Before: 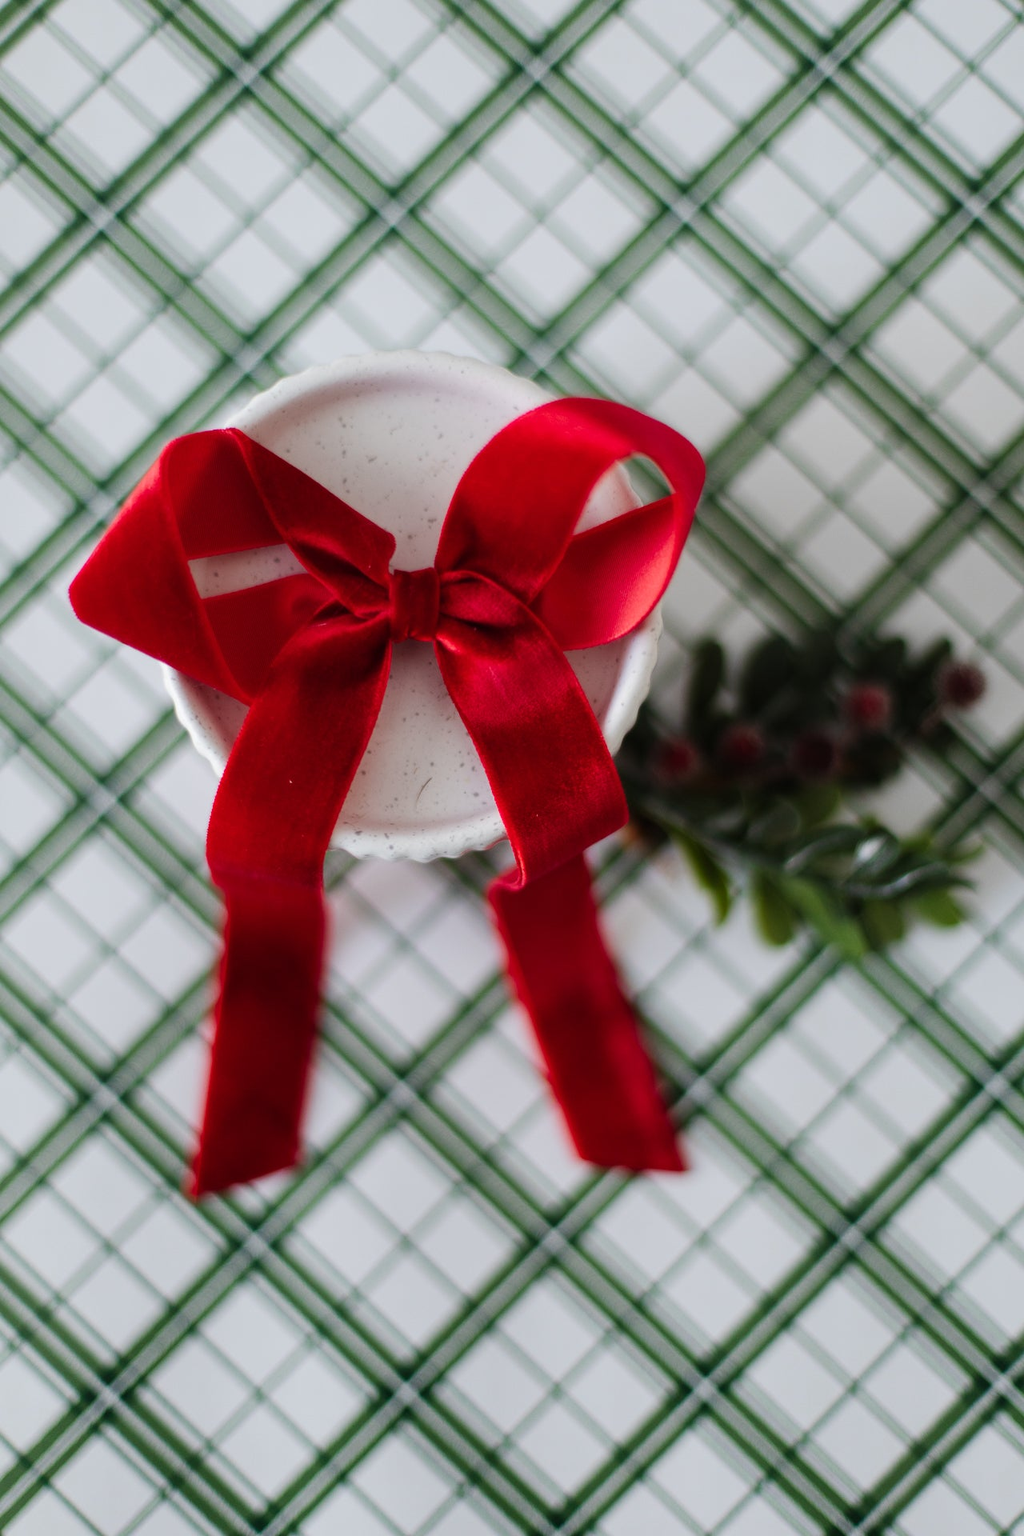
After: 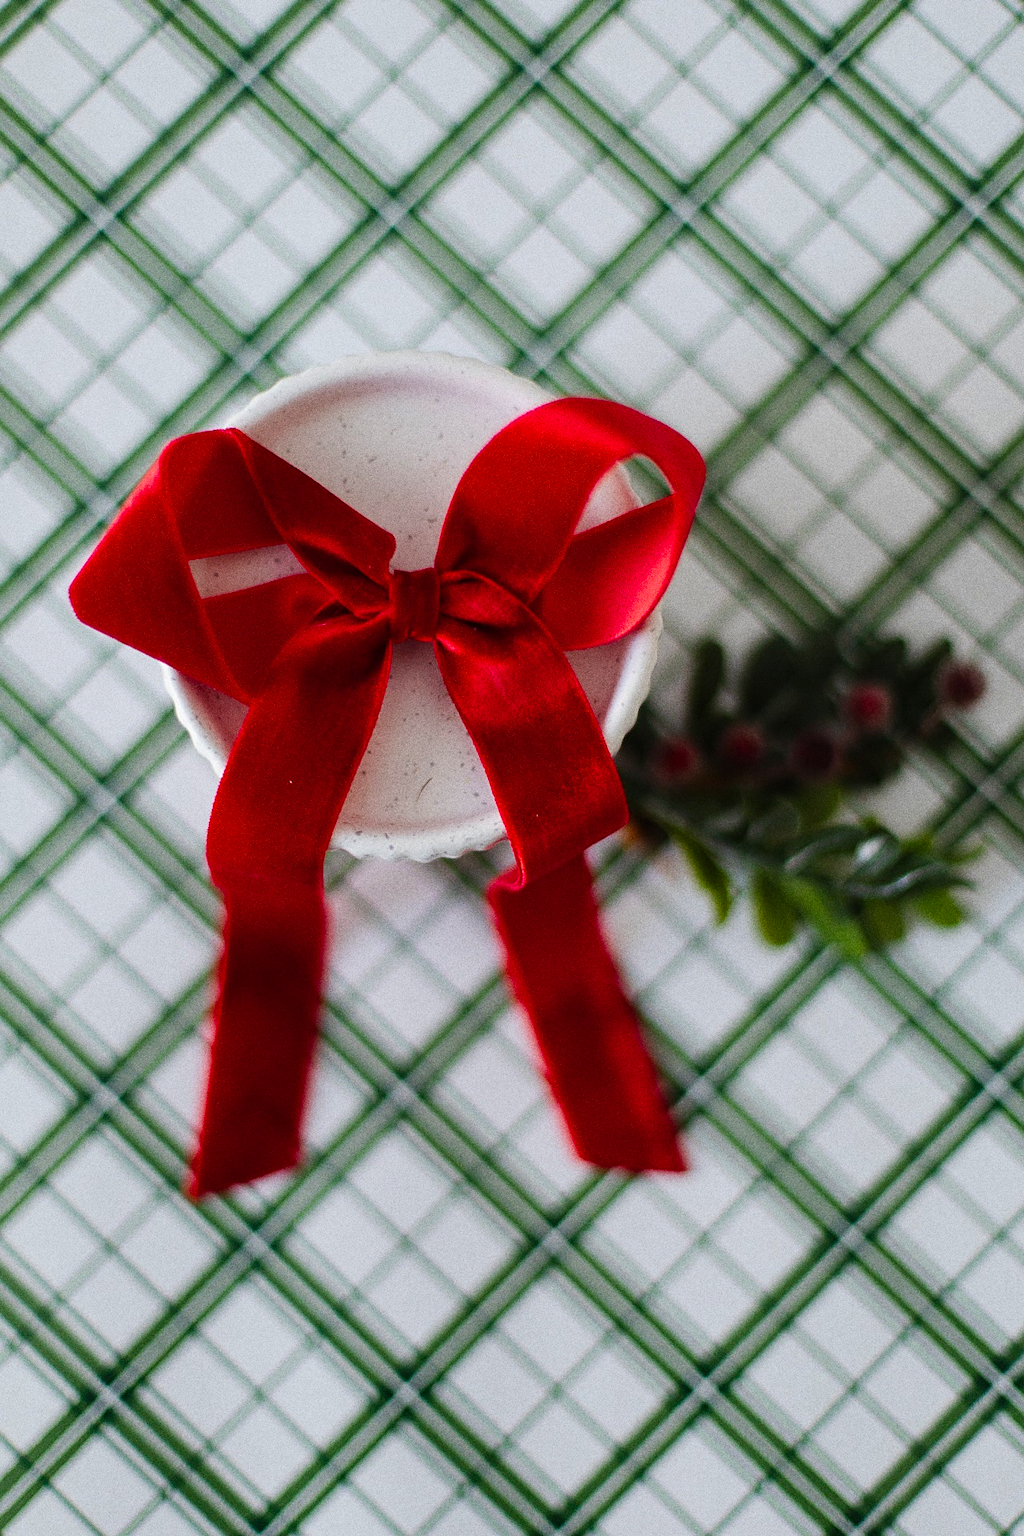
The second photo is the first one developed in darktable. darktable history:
color balance rgb: perceptual saturation grading › global saturation 20%, global vibrance 20%
sharpen: on, module defaults
grain: coarseness 0.09 ISO, strength 40%
